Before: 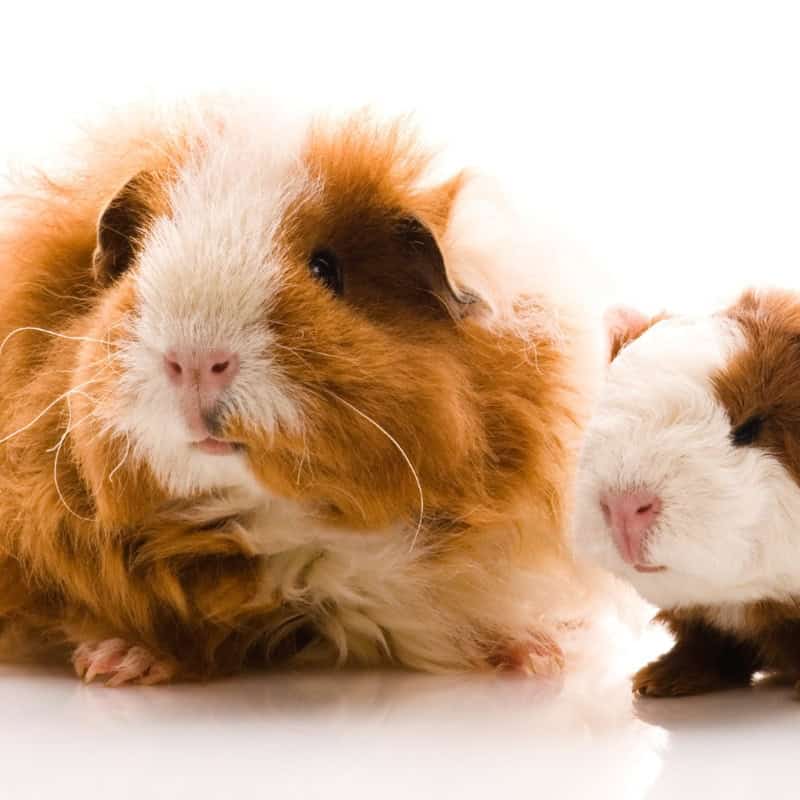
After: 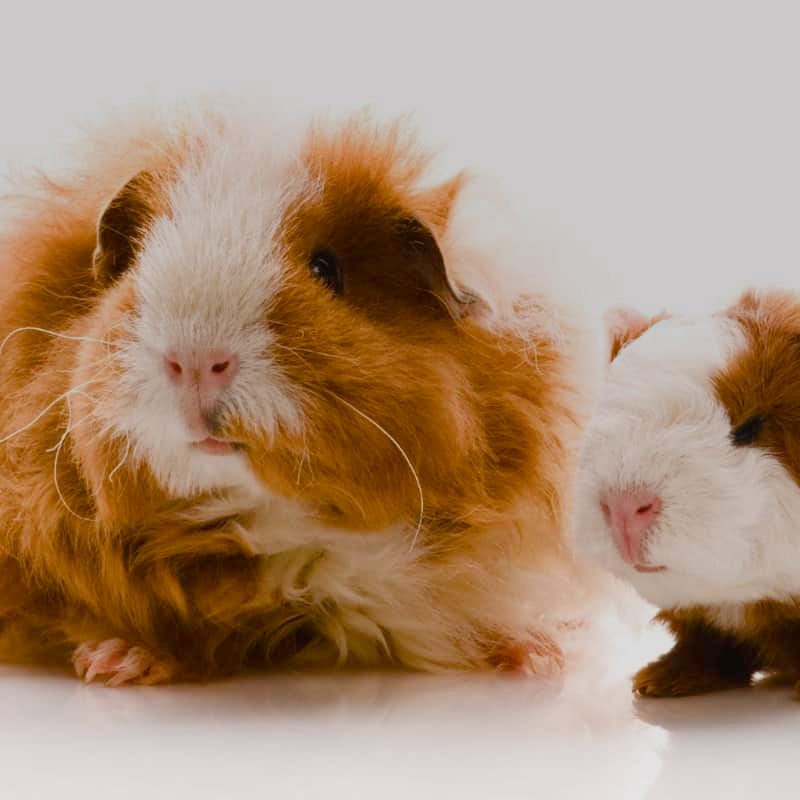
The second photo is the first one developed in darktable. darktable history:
graduated density: rotation 5.63°, offset 76.9
color balance rgb: shadows lift › chroma 1%, shadows lift › hue 113°, highlights gain › chroma 0.2%, highlights gain › hue 333°, perceptual saturation grading › global saturation 20%, perceptual saturation grading › highlights -50%, perceptual saturation grading › shadows 25%, contrast -10%
